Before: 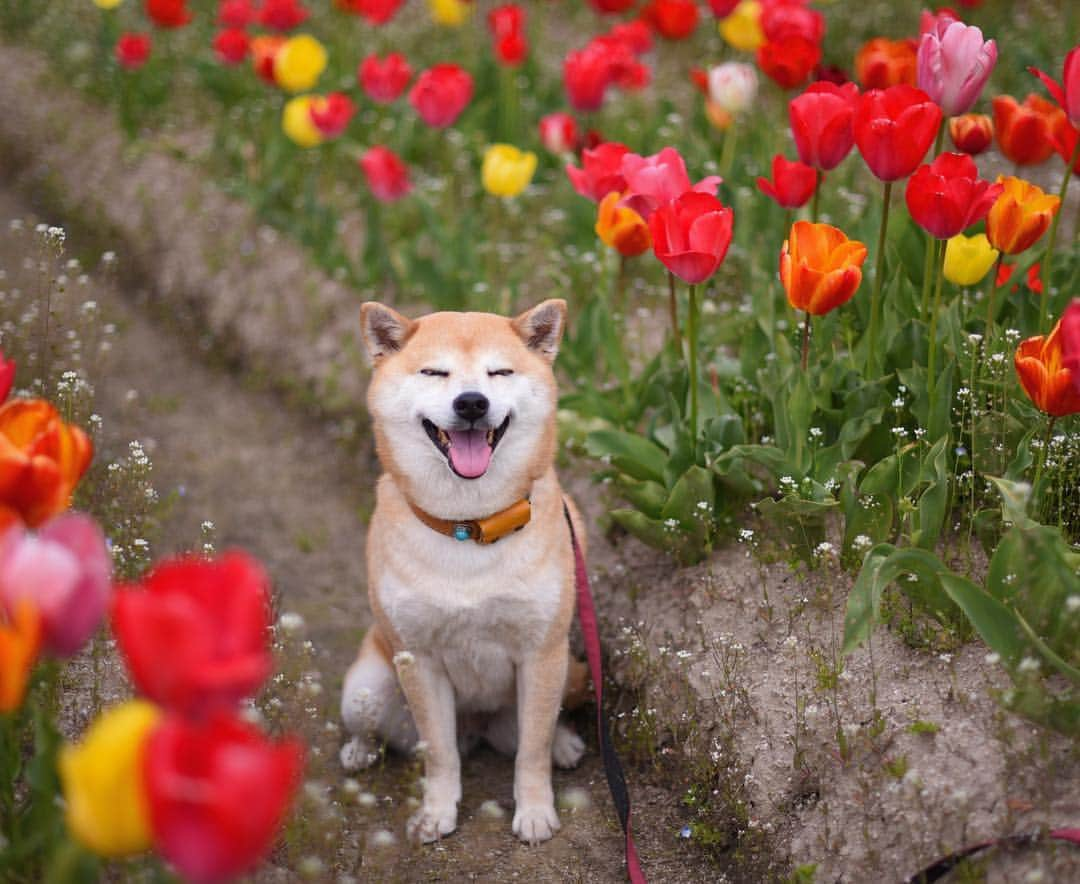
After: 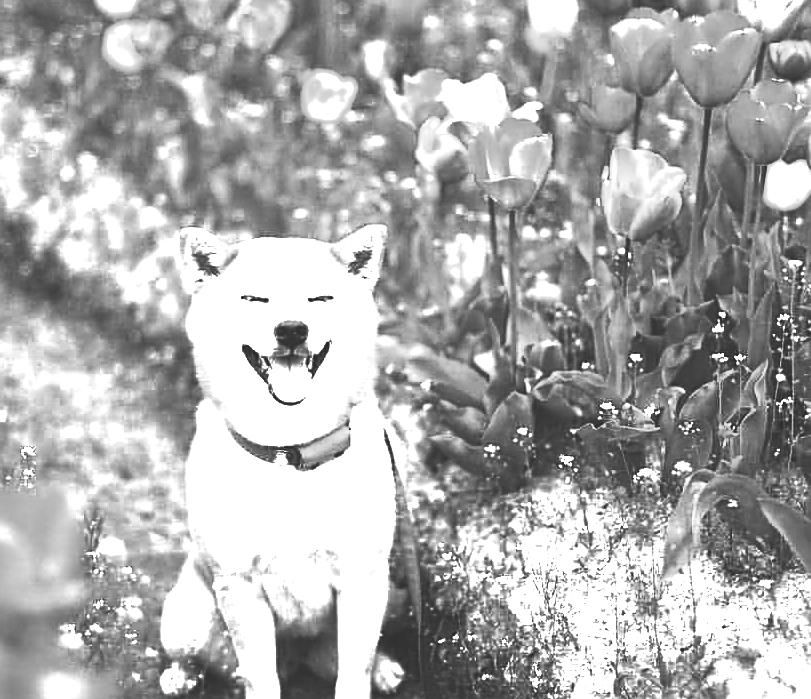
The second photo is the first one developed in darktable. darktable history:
contrast brightness saturation: contrast 0.992, brightness 0.995, saturation 0.98
crop: left 16.731%, top 8.426%, right 8.122%, bottom 12.491%
tone curve: curves: ch0 [(0, 0) (0.087, 0.054) (0.281, 0.245) (0.532, 0.514) (0.835, 0.818) (0.994, 0.955)]; ch1 [(0, 0) (0.27, 0.195) (0.406, 0.435) (0.452, 0.474) (0.495, 0.5) (0.514, 0.508) (0.537, 0.556) (0.654, 0.689) (1, 1)]; ch2 [(0, 0) (0.269, 0.299) (0.459, 0.441) (0.498, 0.499) (0.523, 0.52) (0.551, 0.549) (0.633, 0.625) (0.659, 0.681) (0.718, 0.764) (1, 1)], color space Lab, independent channels, preserve colors none
color zones: curves: ch0 [(0, 0.613) (0.01, 0.613) (0.245, 0.448) (0.498, 0.529) (0.642, 0.665) (0.879, 0.777) (0.99, 0.613)]; ch1 [(0, 0) (0.143, 0) (0.286, 0) (0.429, 0) (0.571, 0) (0.714, 0) (0.857, 0)]
exposure: black level correction -0.025, exposure -0.12 EV, compensate exposure bias true, compensate highlight preservation false
color calibration: illuminant custom, x 0.38, y 0.483, temperature 4441.82 K
sharpen: on, module defaults
color correction: highlights a* -39.28, highlights b* -39.69, shadows a* -39.87, shadows b* -39.26, saturation -3
